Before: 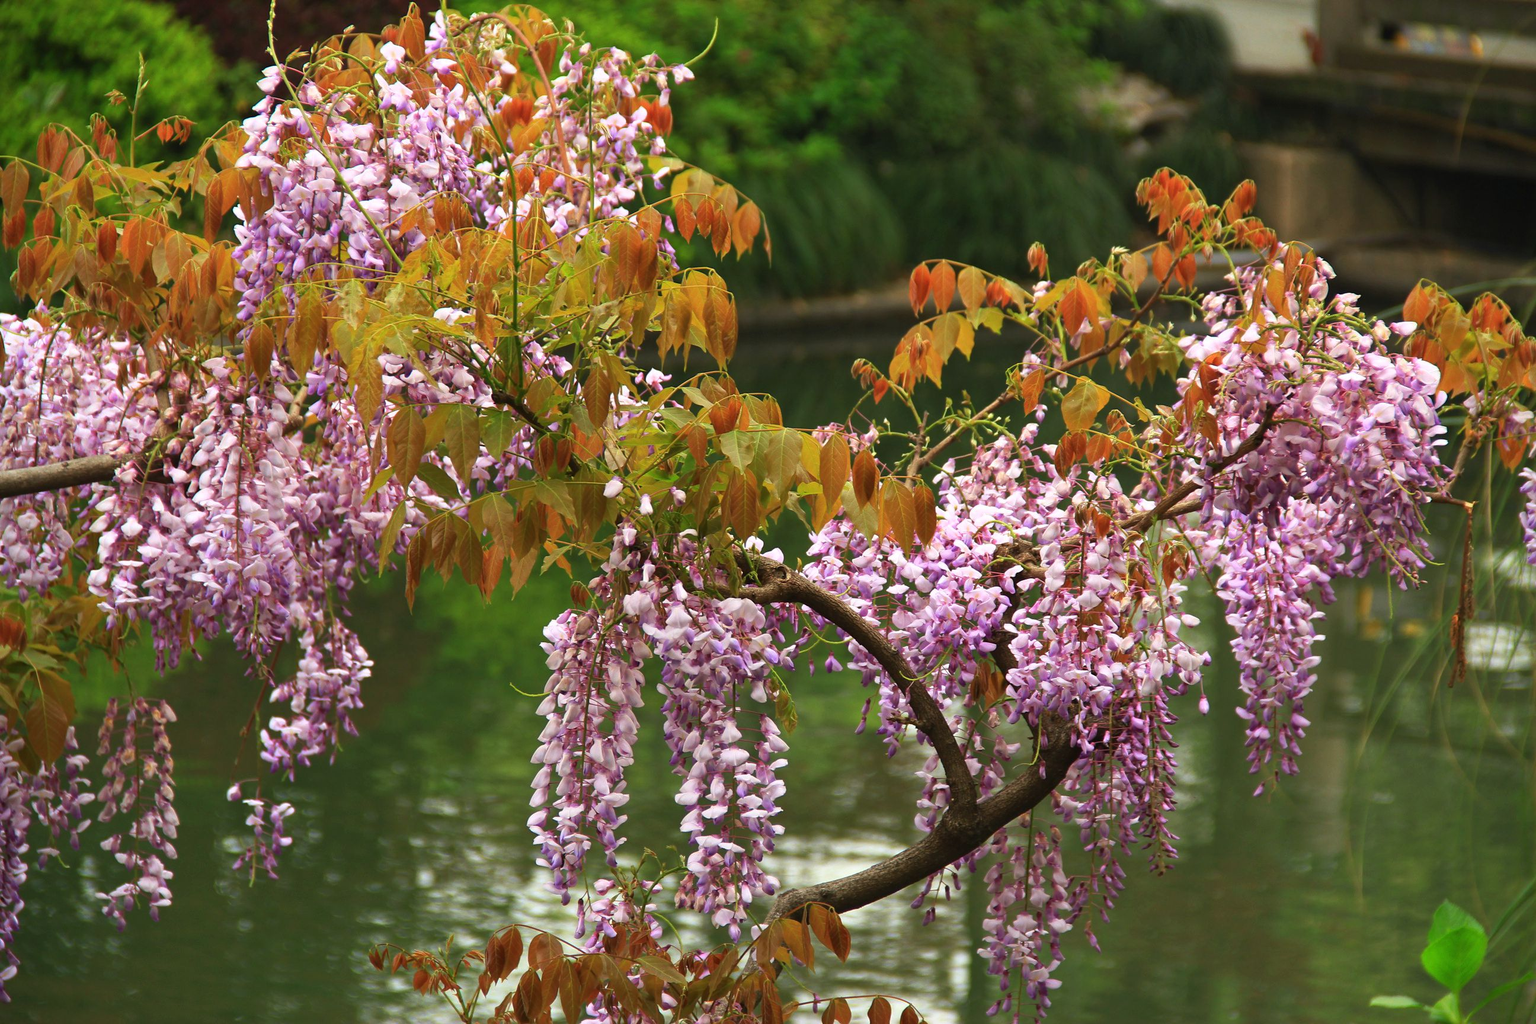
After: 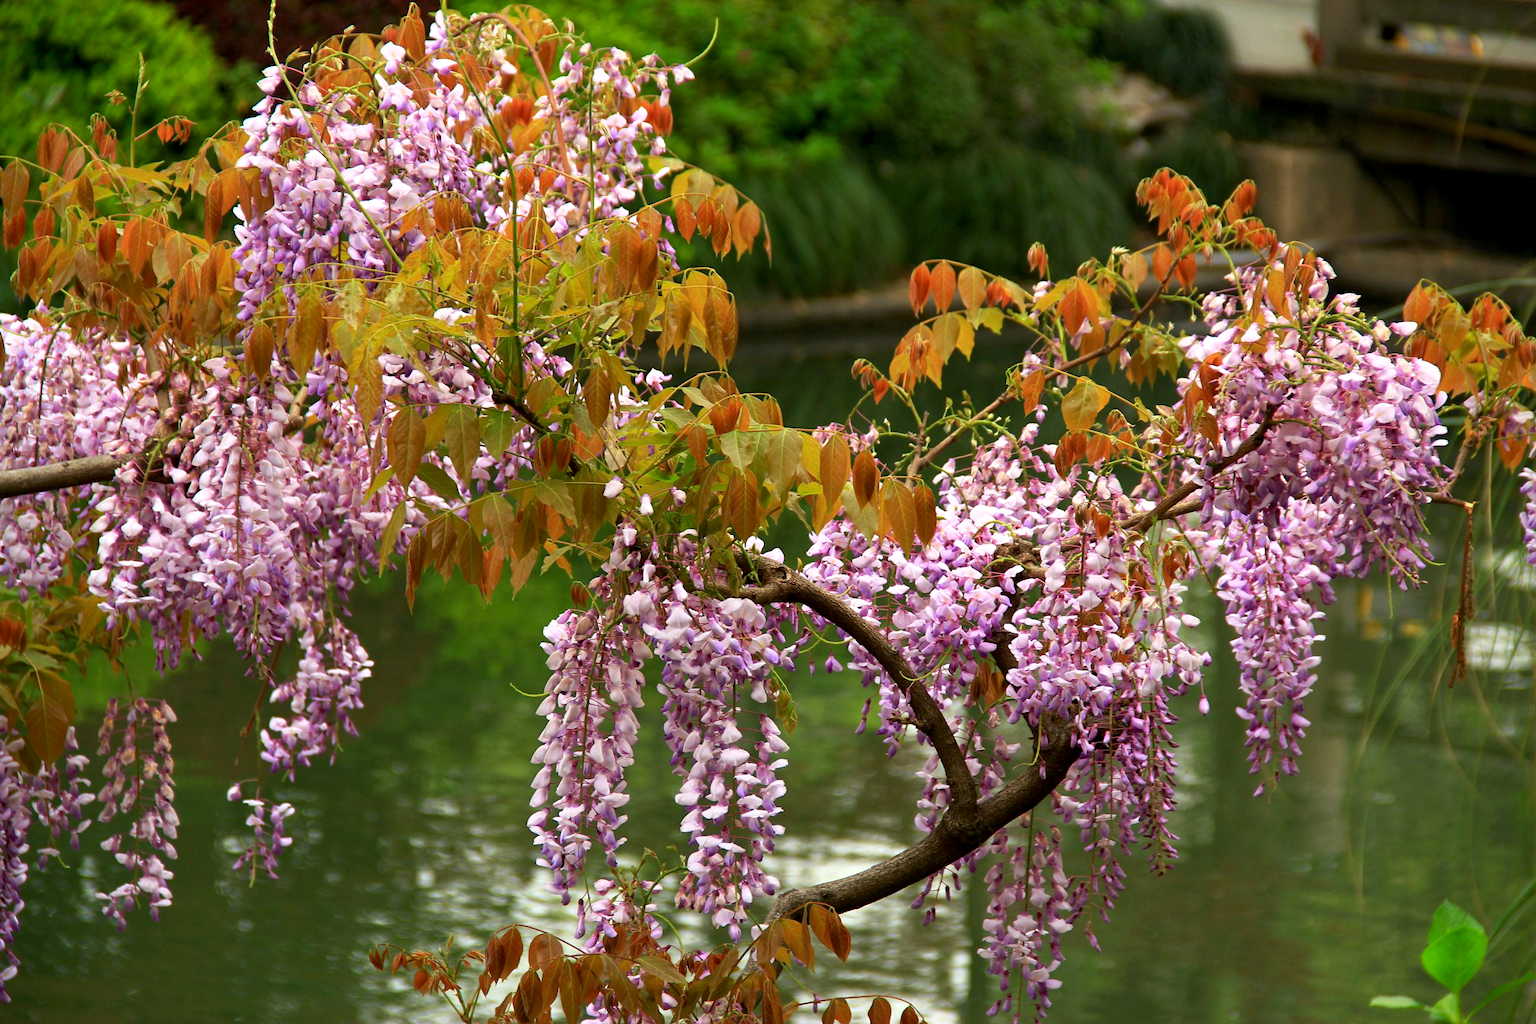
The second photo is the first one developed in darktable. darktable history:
exposure: black level correction 0.007, exposure 0.102 EV, compensate highlight preservation false
